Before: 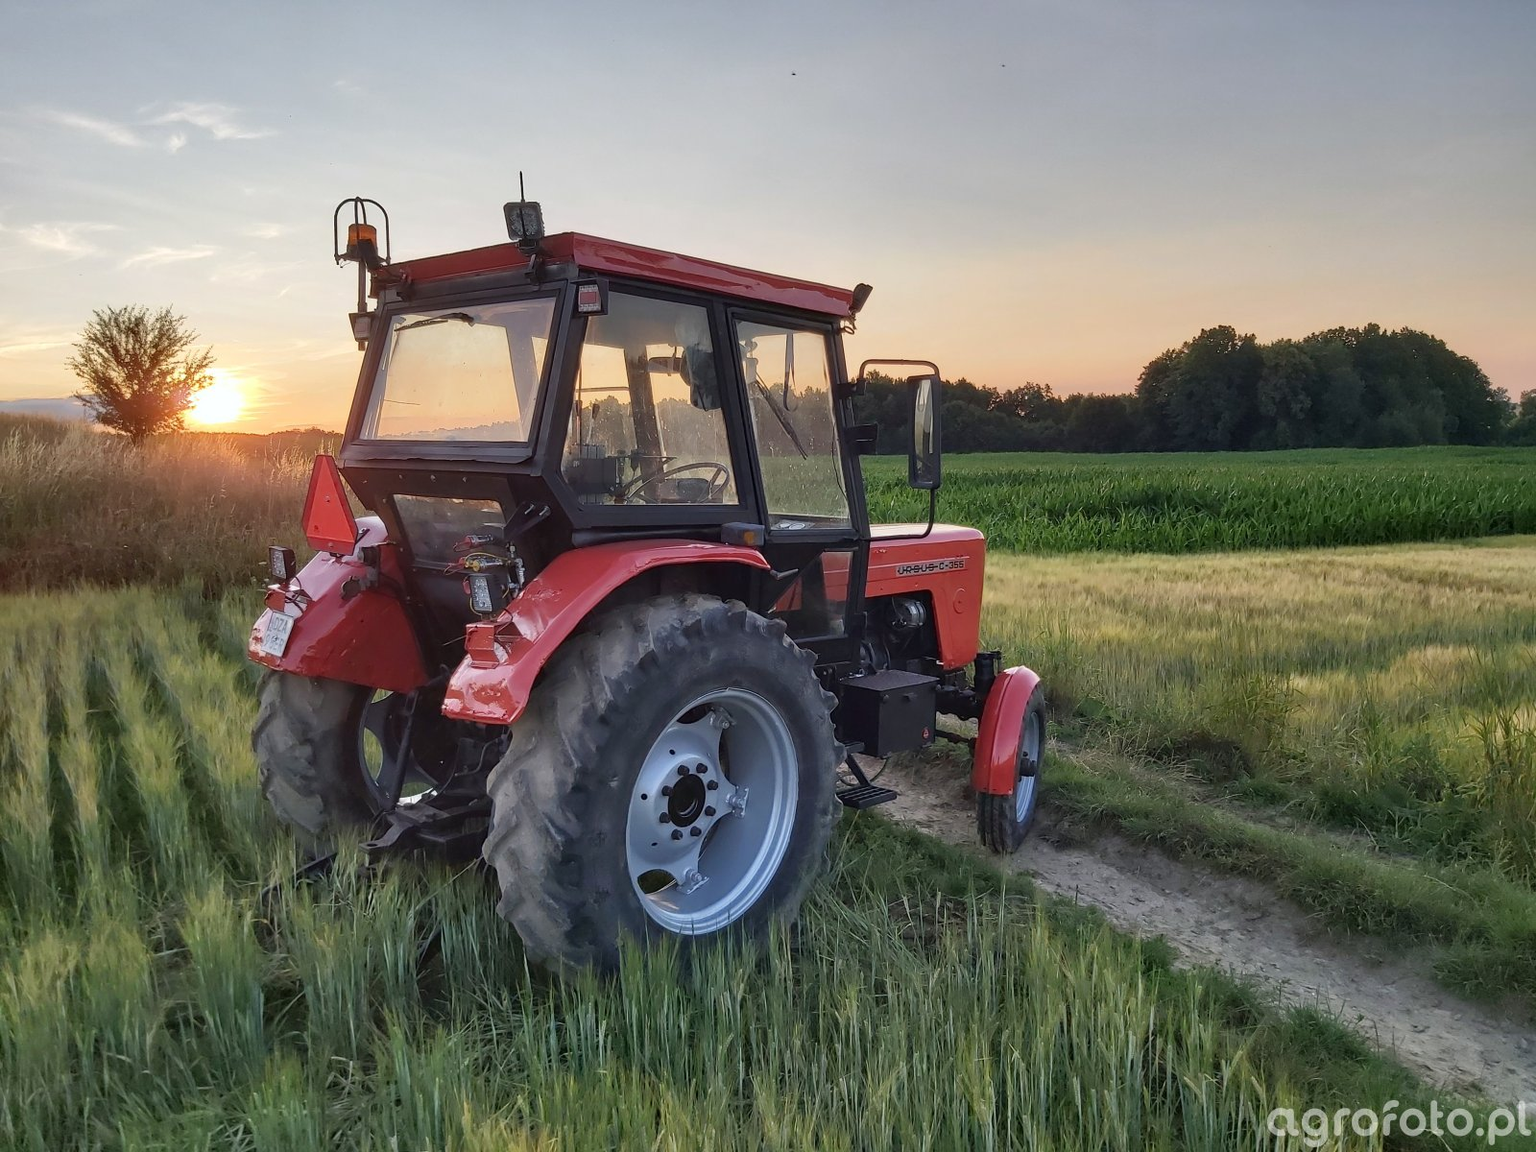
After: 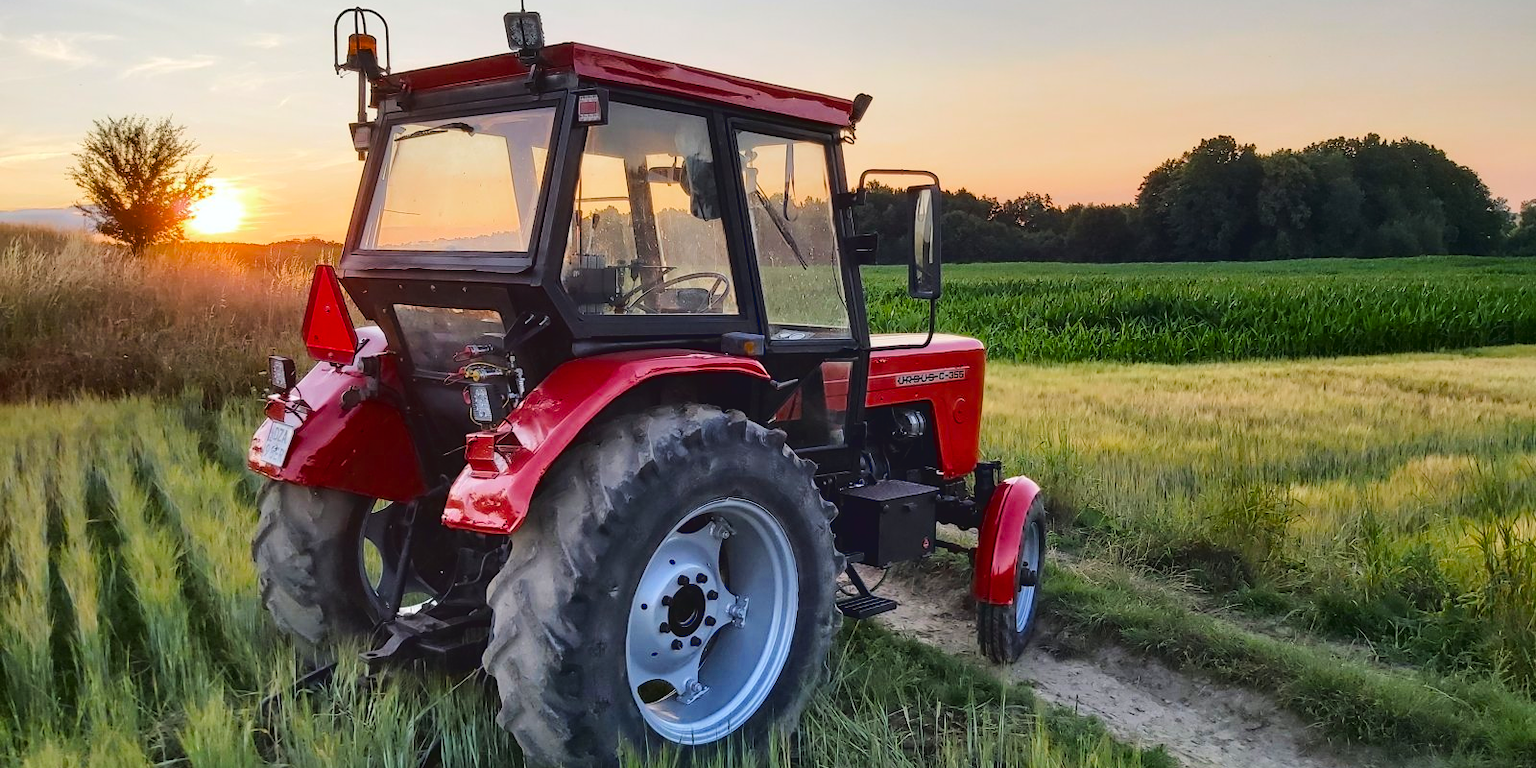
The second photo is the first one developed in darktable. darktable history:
crop: top 16.51%, bottom 16.738%
color balance rgb: perceptual saturation grading › global saturation 18.098%, saturation formula JzAzBz (2021)
tone curve: curves: ch0 [(0, 0) (0.003, 0.047) (0.011, 0.05) (0.025, 0.053) (0.044, 0.057) (0.069, 0.062) (0.1, 0.084) (0.136, 0.115) (0.177, 0.159) (0.224, 0.216) (0.277, 0.289) (0.335, 0.382) (0.399, 0.474) (0.468, 0.561) (0.543, 0.636) (0.623, 0.705) (0.709, 0.778) (0.801, 0.847) (0.898, 0.916) (1, 1)], color space Lab, linked channels, preserve colors none
